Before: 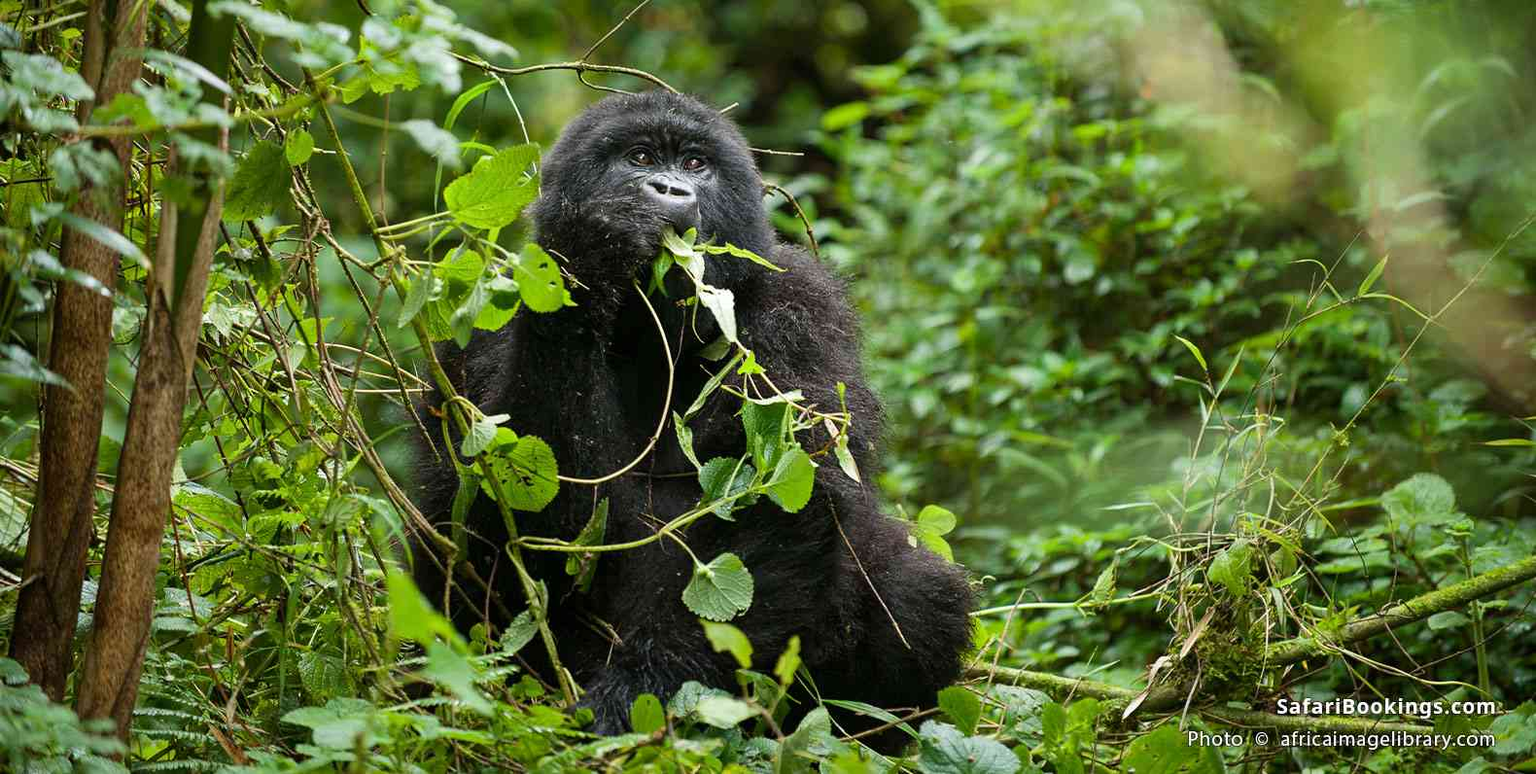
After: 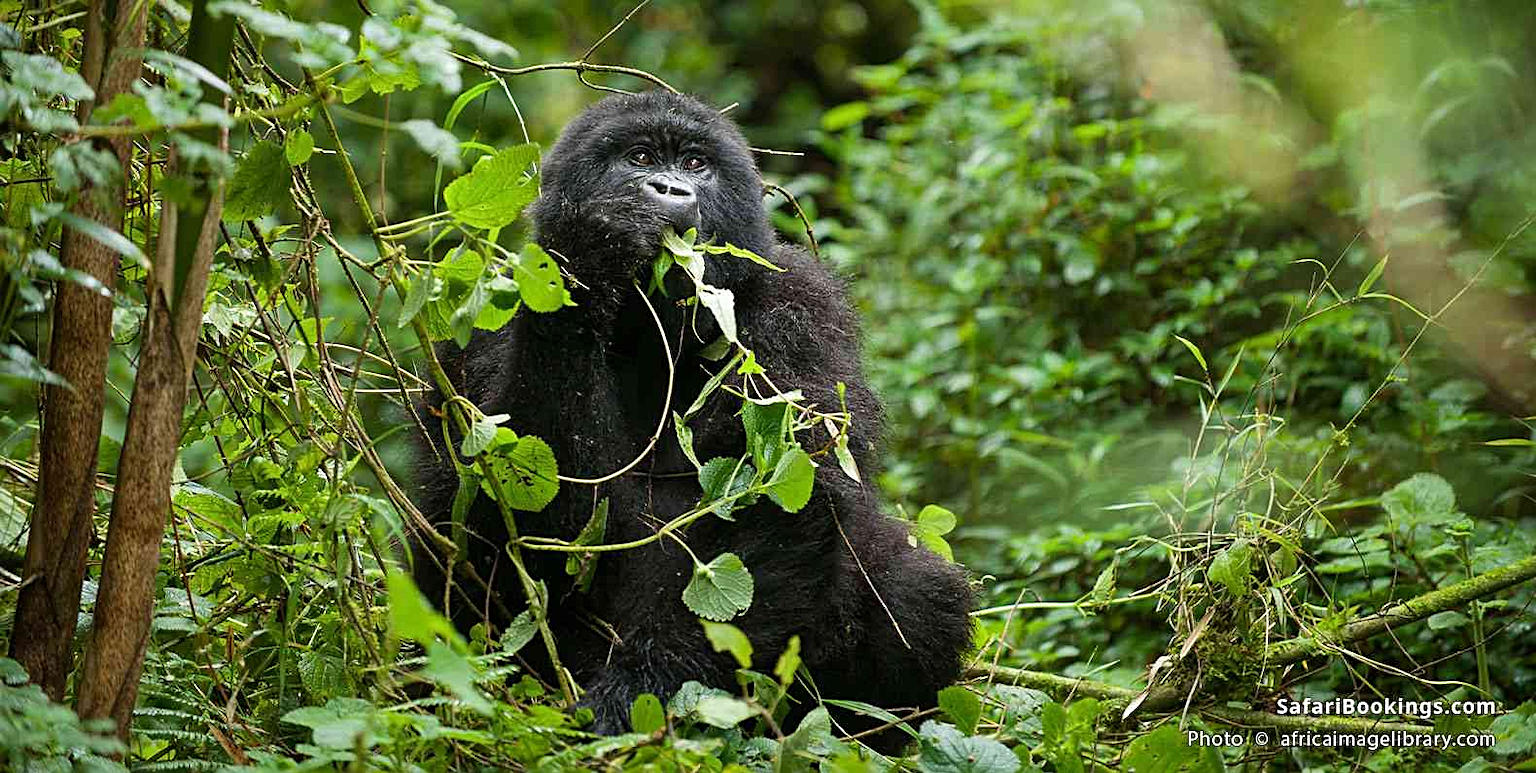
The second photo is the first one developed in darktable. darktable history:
sharpen: radius 2.213, amount 0.387, threshold 0.162
